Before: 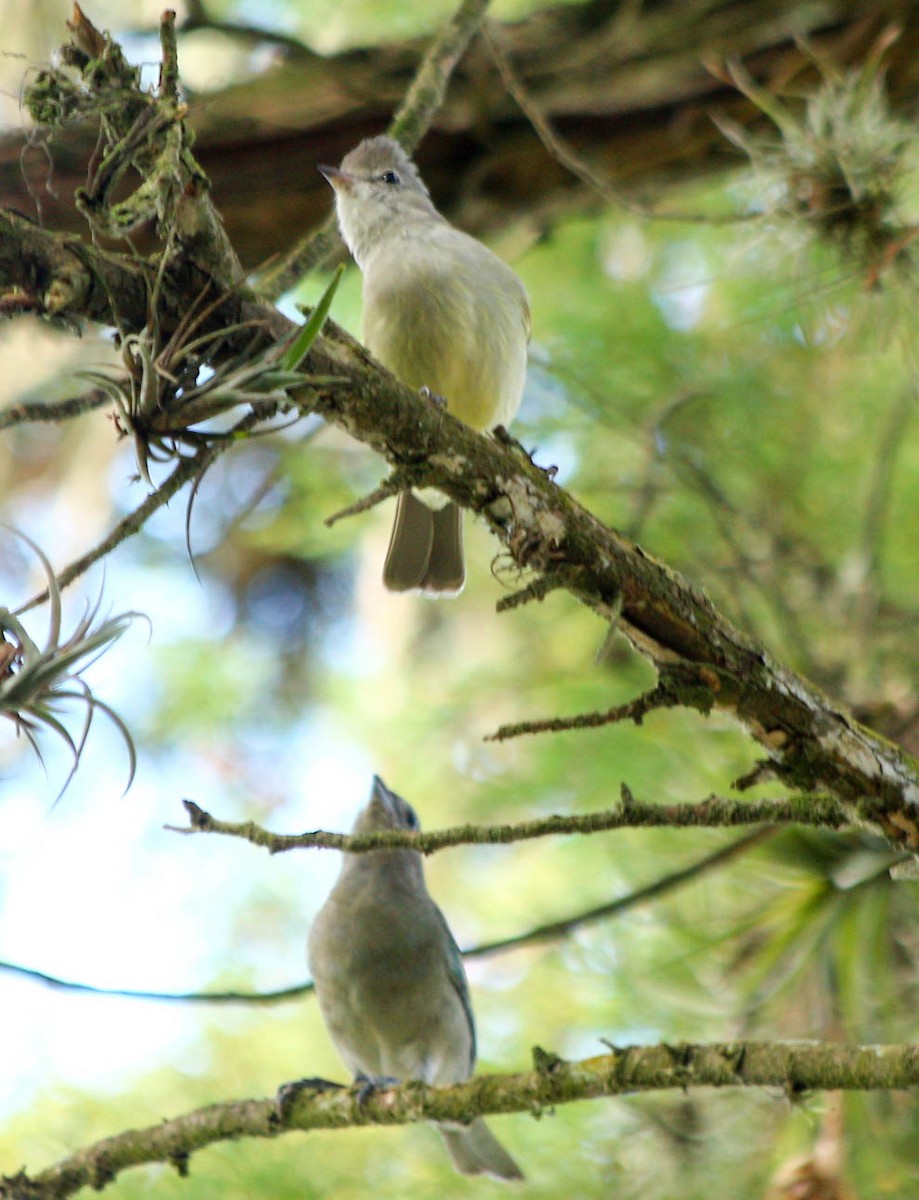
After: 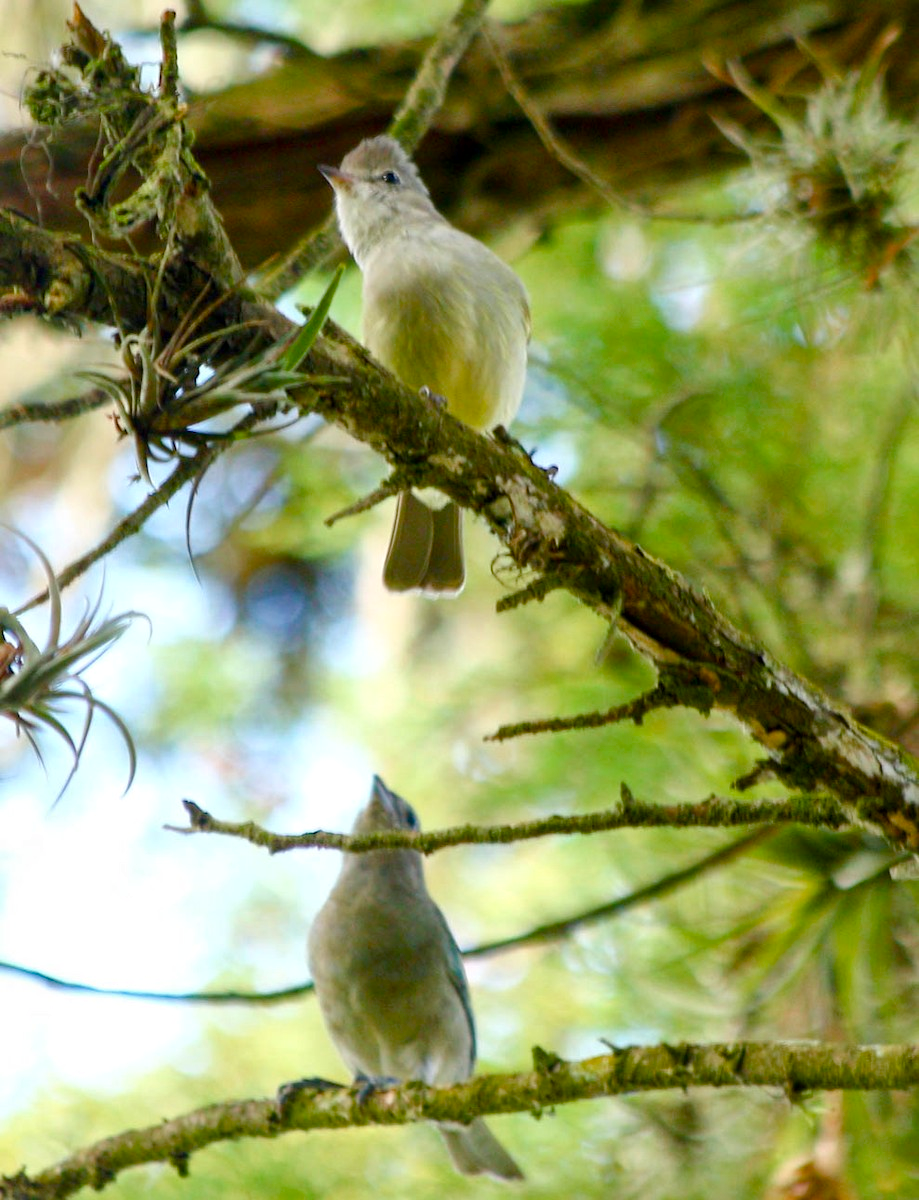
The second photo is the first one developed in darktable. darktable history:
local contrast: mode bilateral grid, contrast 19, coarseness 50, detail 119%, midtone range 0.2
color balance rgb: shadows lift › chroma 0.897%, shadows lift › hue 114.96°, perceptual saturation grading › global saturation 44.478%, perceptual saturation grading › highlights -50.35%, perceptual saturation grading › shadows 30.116%, global vibrance 20%
